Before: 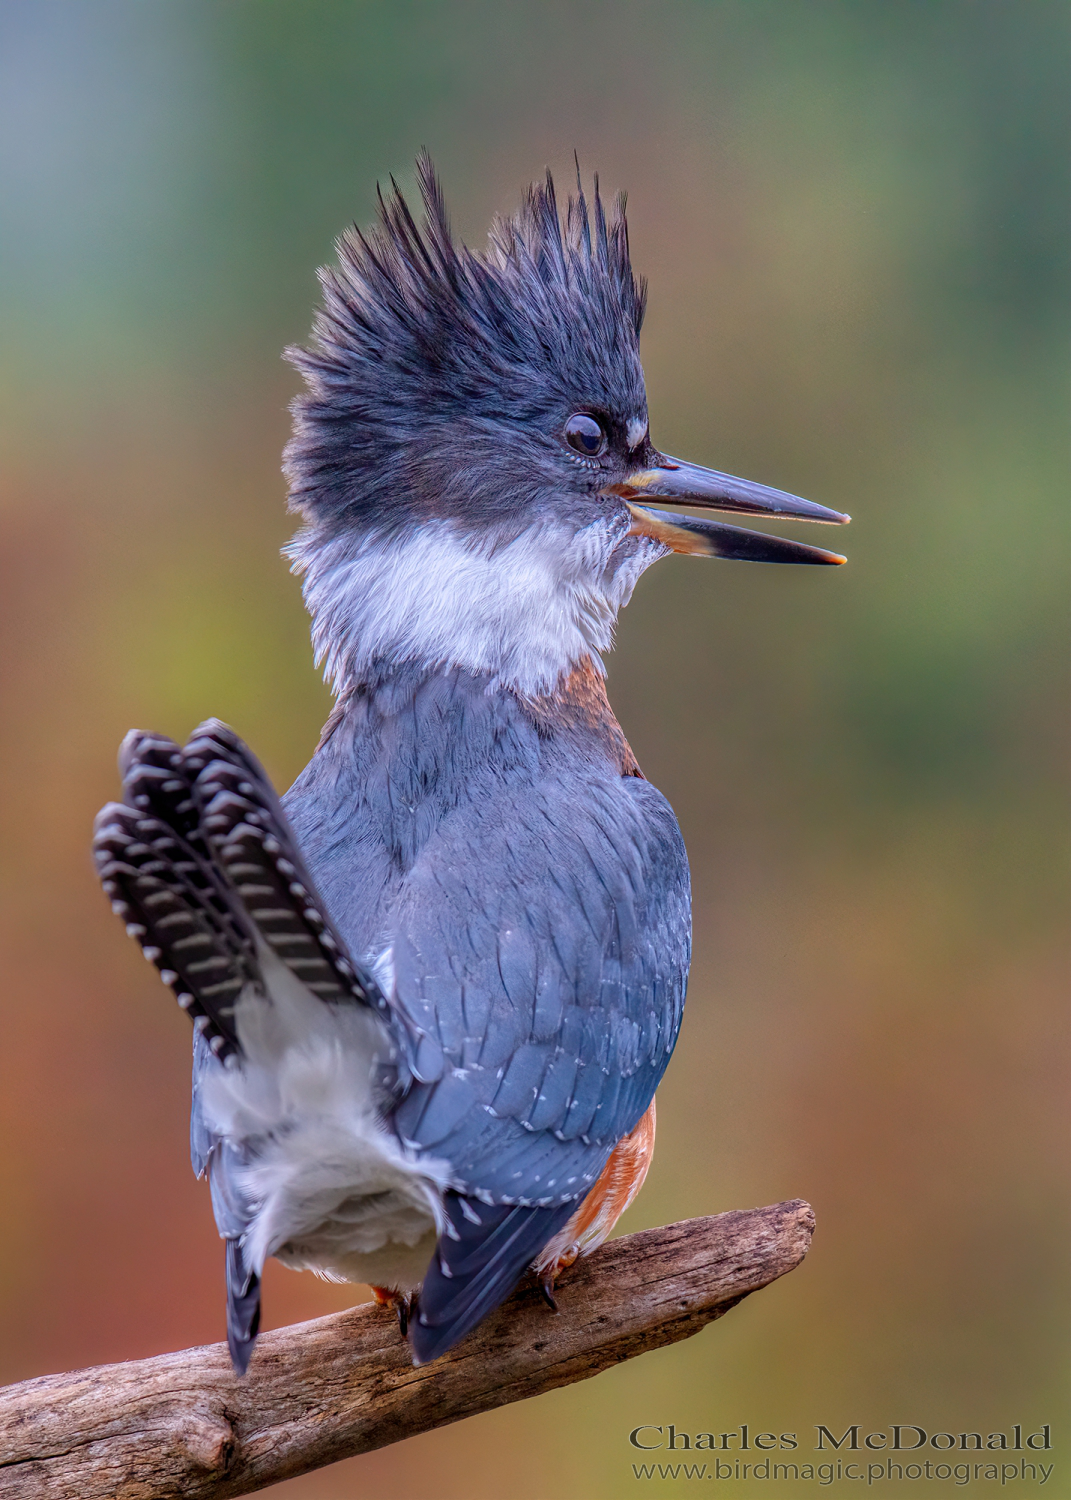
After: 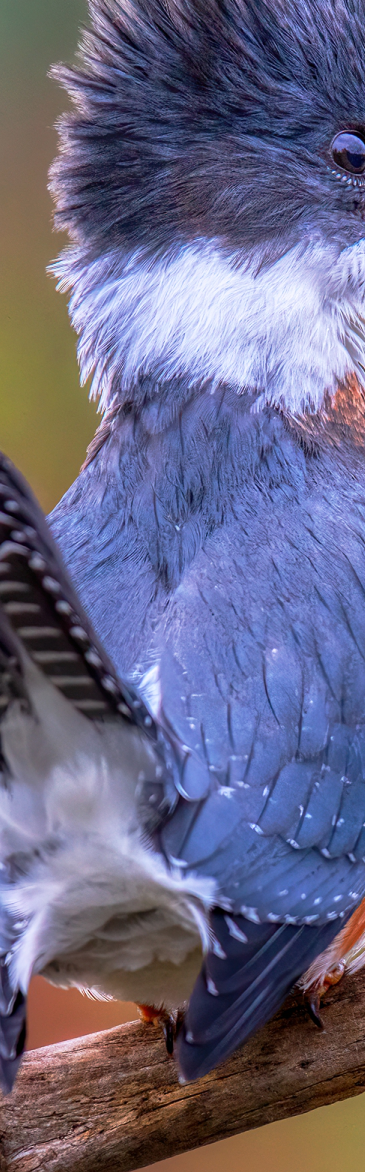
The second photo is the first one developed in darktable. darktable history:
base curve: curves: ch0 [(0, 0) (0.257, 0.25) (0.482, 0.586) (0.757, 0.871) (1, 1)], preserve colors none
crop and rotate: left 21.893%, top 18.854%, right 43.966%, bottom 2.975%
